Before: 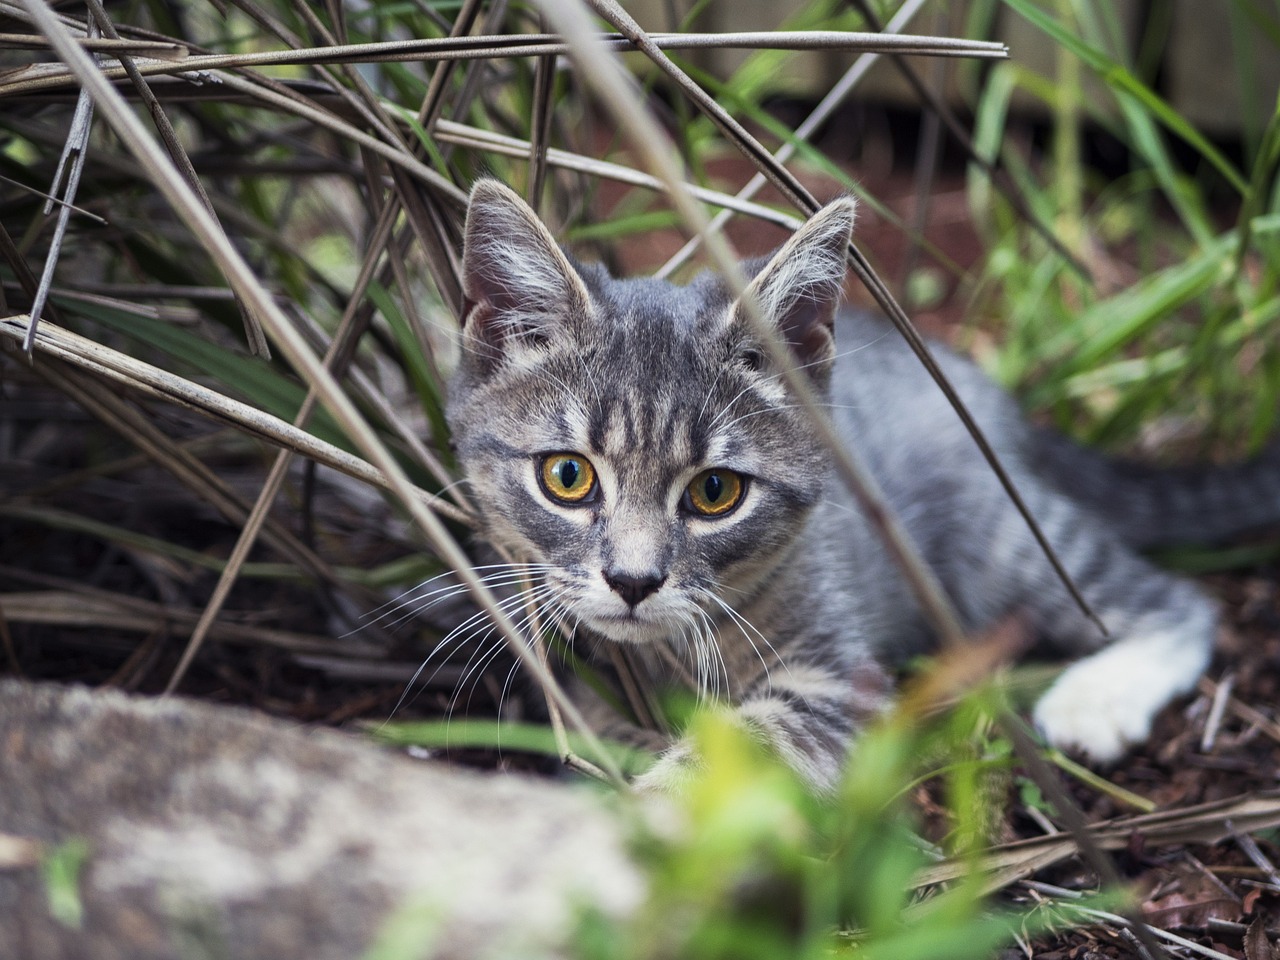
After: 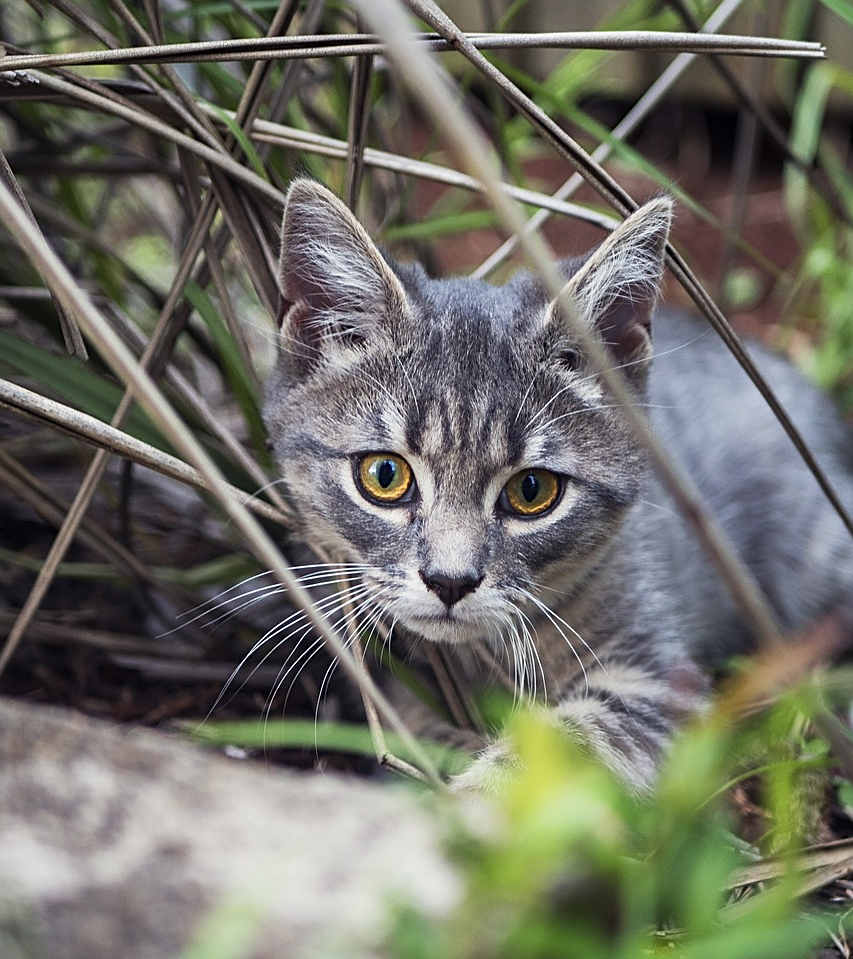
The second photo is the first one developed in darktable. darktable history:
sharpen: on, module defaults
crop and rotate: left 14.366%, right 18.924%
